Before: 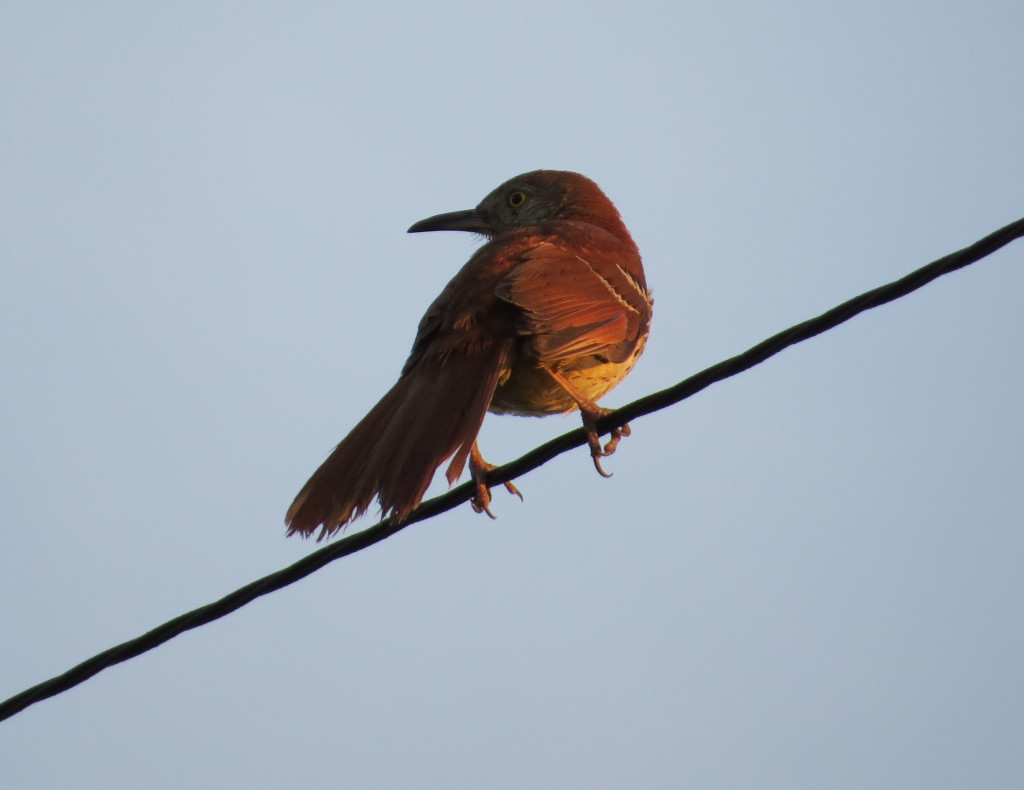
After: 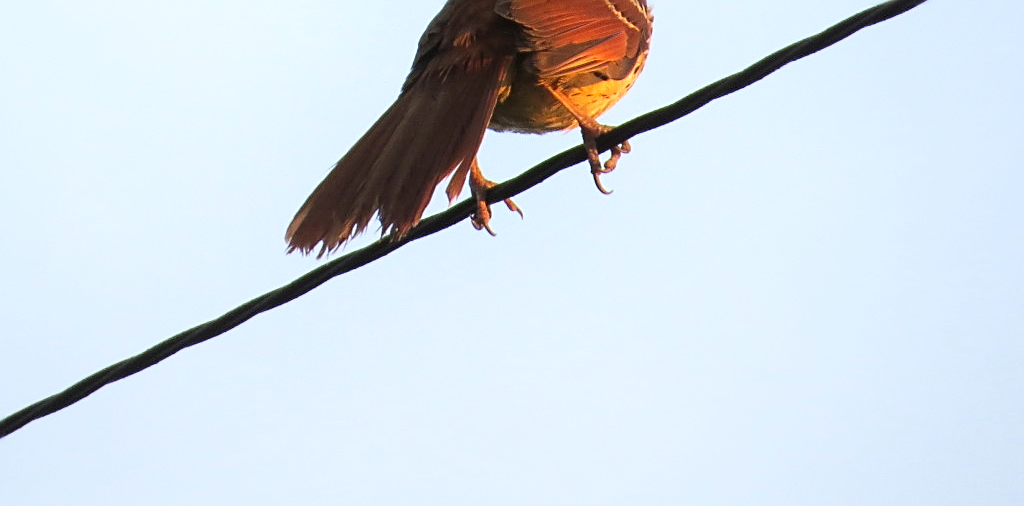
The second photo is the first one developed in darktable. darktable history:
exposure: black level correction 0, exposure 0.699 EV, compensate highlight preservation false
shadows and highlights: shadows -22.54, highlights 44.67, soften with gaussian
crop and rotate: top 35.875%
color zones: curves: ch1 [(0, 0.525) (0.143, 0.556) (0.286, 0.52) (0.429, 0.5) (0.571, 0.5) (0.714, 0.5) (0.857, 0.503) (1, 0.525)]
sharpen: on, module defaults
